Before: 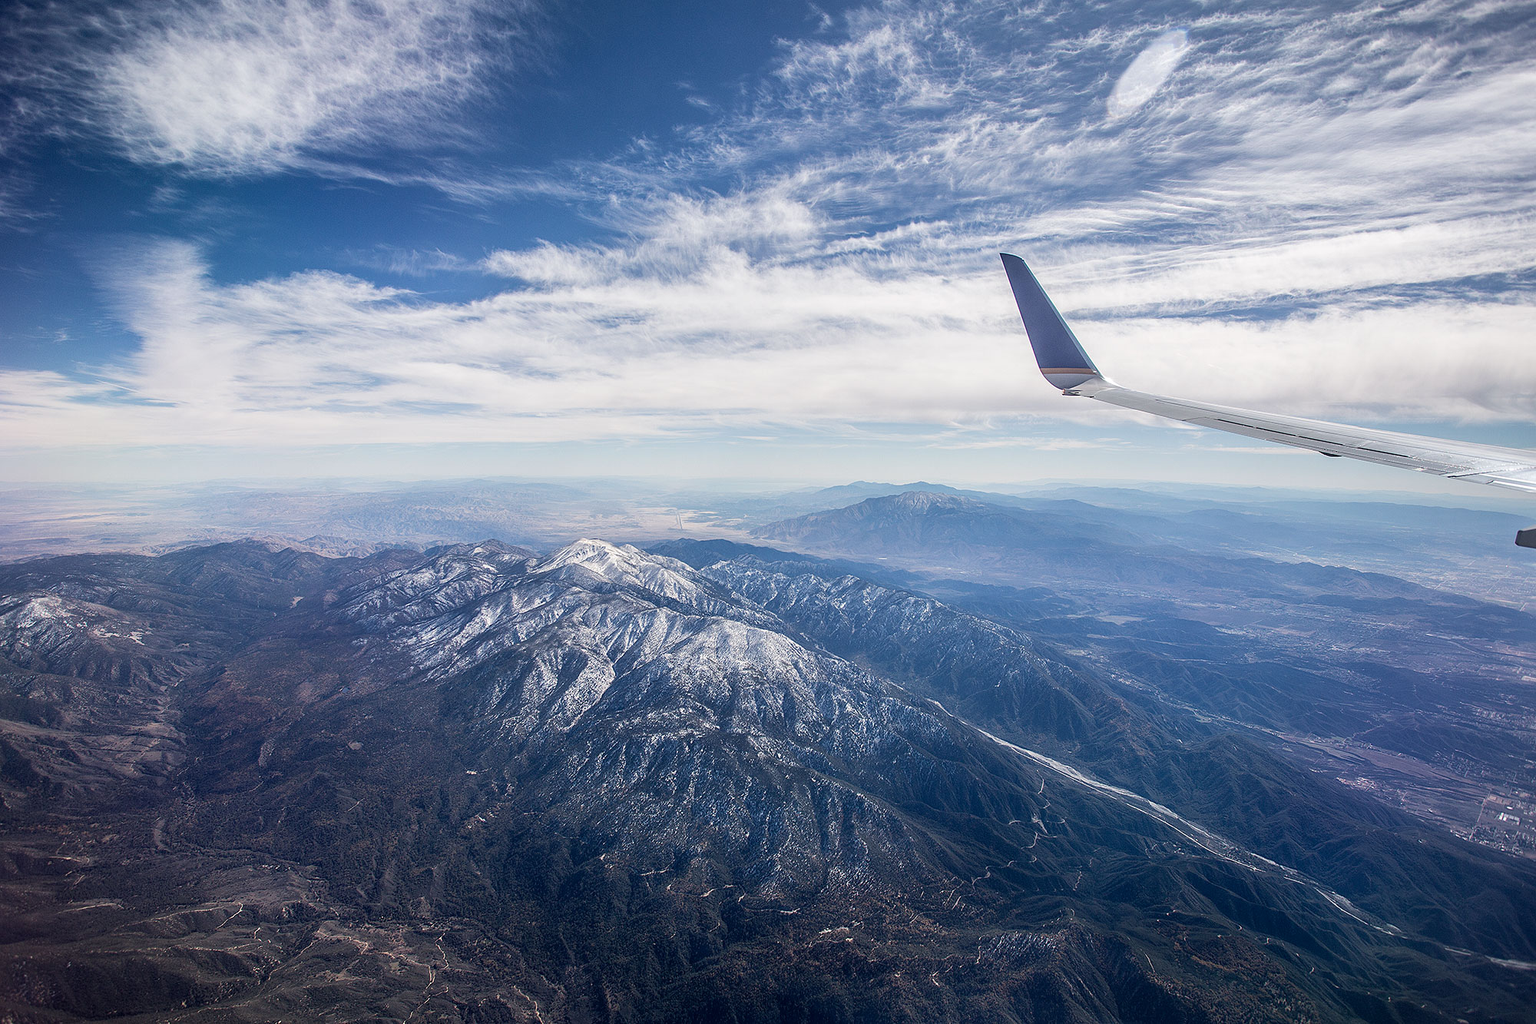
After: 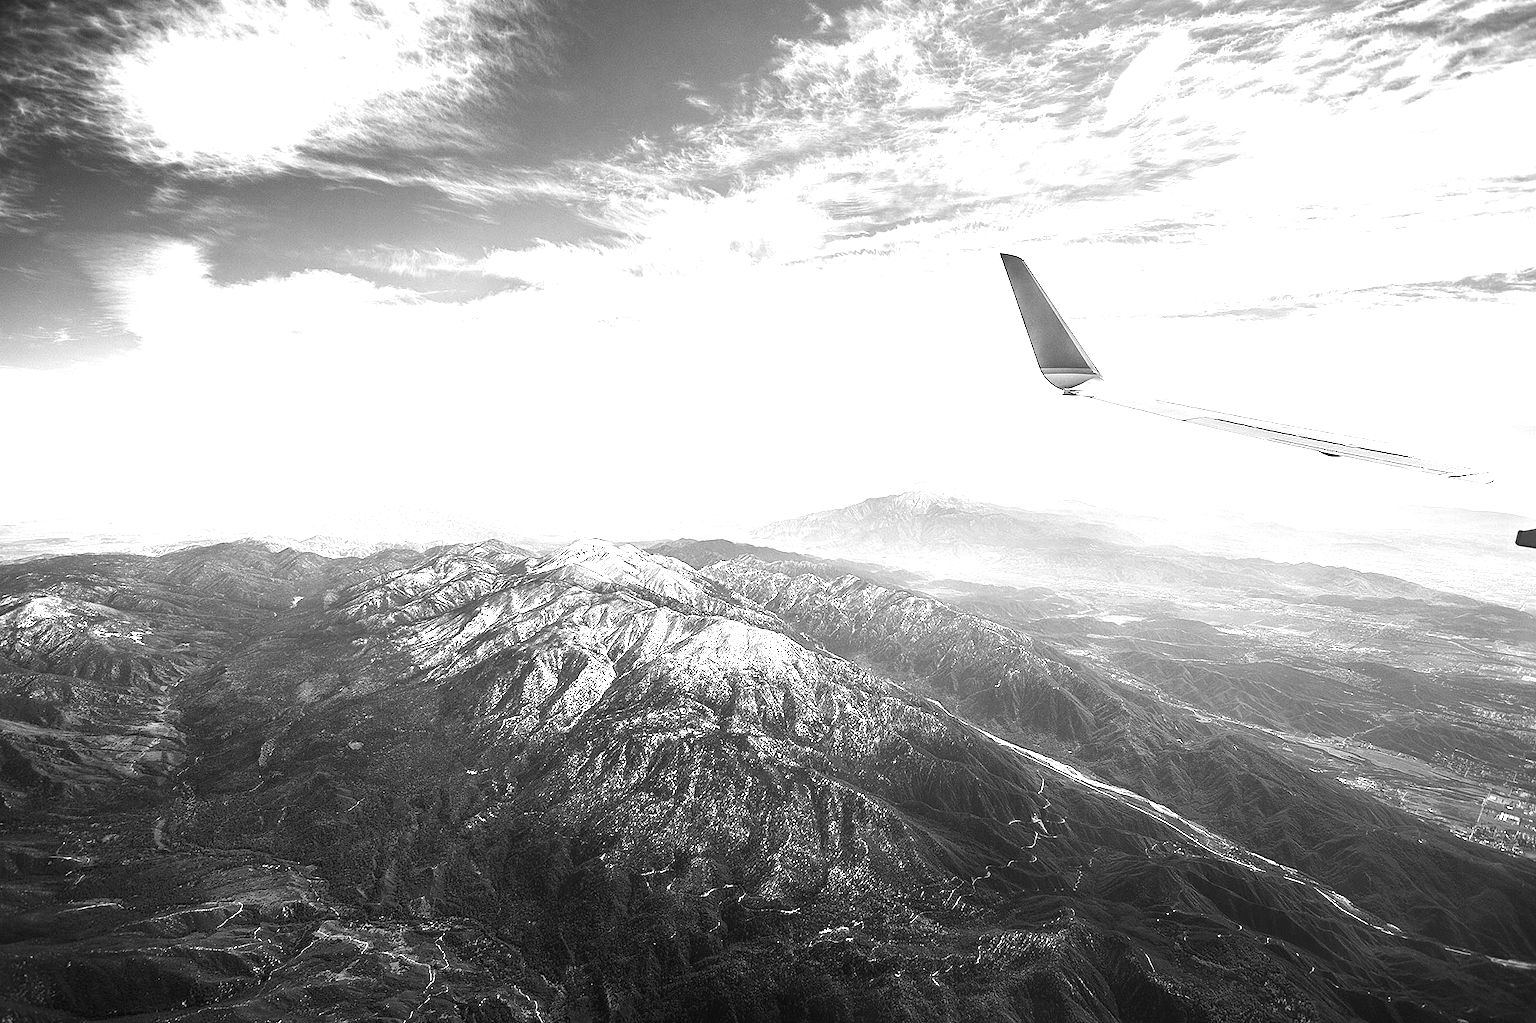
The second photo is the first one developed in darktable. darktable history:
color balance rgb: perceptual brilliance grading › highlights 14.29%, perceptual brilliance grading › mid-tones -5.92%, perceptual brilliance grading › shadows -26.83%, global vibrance 31.18%
color calibration: output gray [0.22, 0.42, 0.37, 0], gray › normalize channels true, illuminant same as pipeline (D50), adaptation XYZ, x 0.346, y 0.359, gamut compression 0
tone equalizer: -8 EV -0.417 EV, -7 EV -0.389 EV, -6 EV -0.333 EV, -5 EV -0.222 EV, -3 EV 0.222 EV, -2 EV 0.333 EV, -1 EV 0.389 EV, +0 EV 0.417 EV, edges refinement/feathering 500, mask exposure compensation -1.57 EV, preserve details no
exposure: black level correction 0, exposure 0.7 EV, compensate exposure bias true, compensate highlight preservation false
